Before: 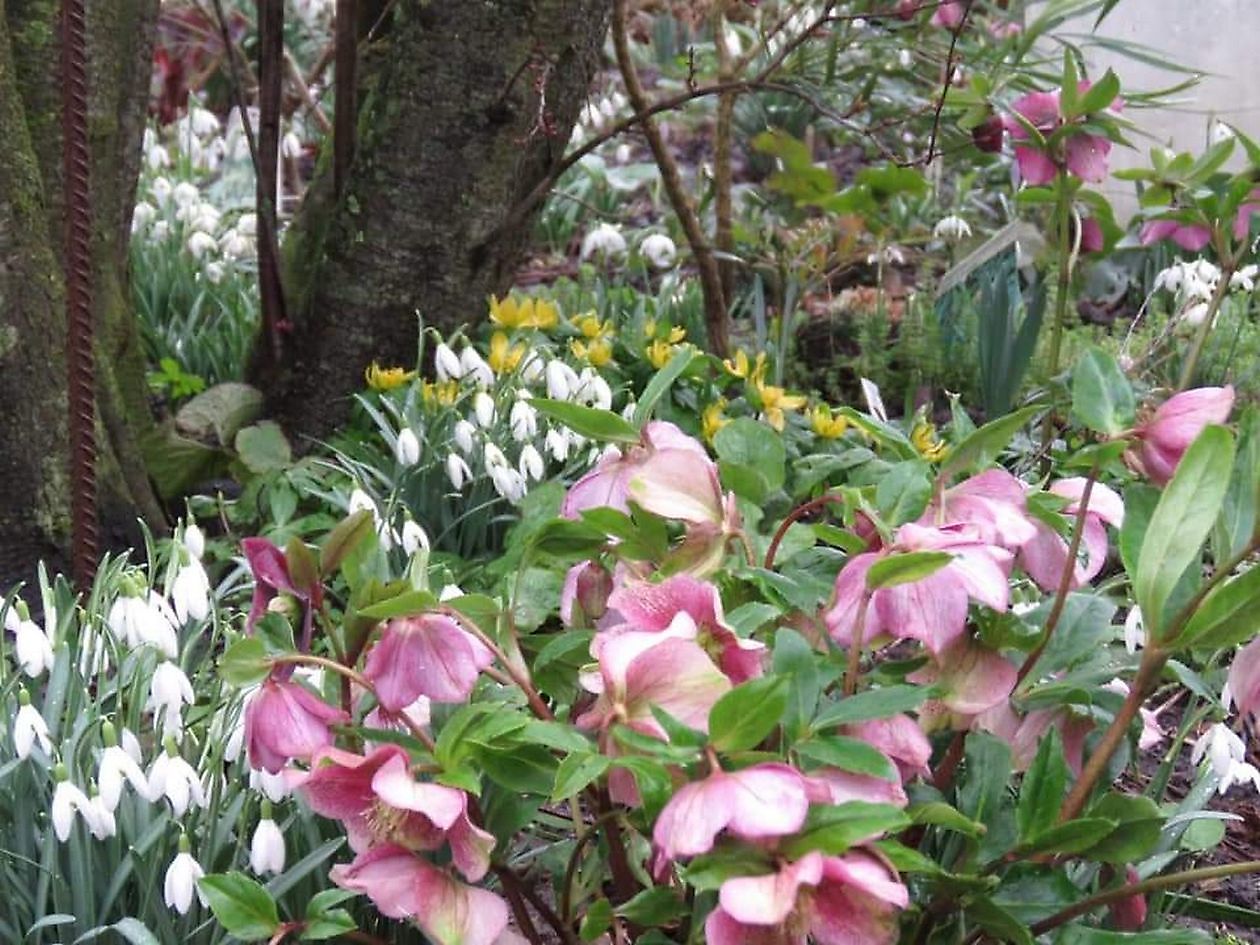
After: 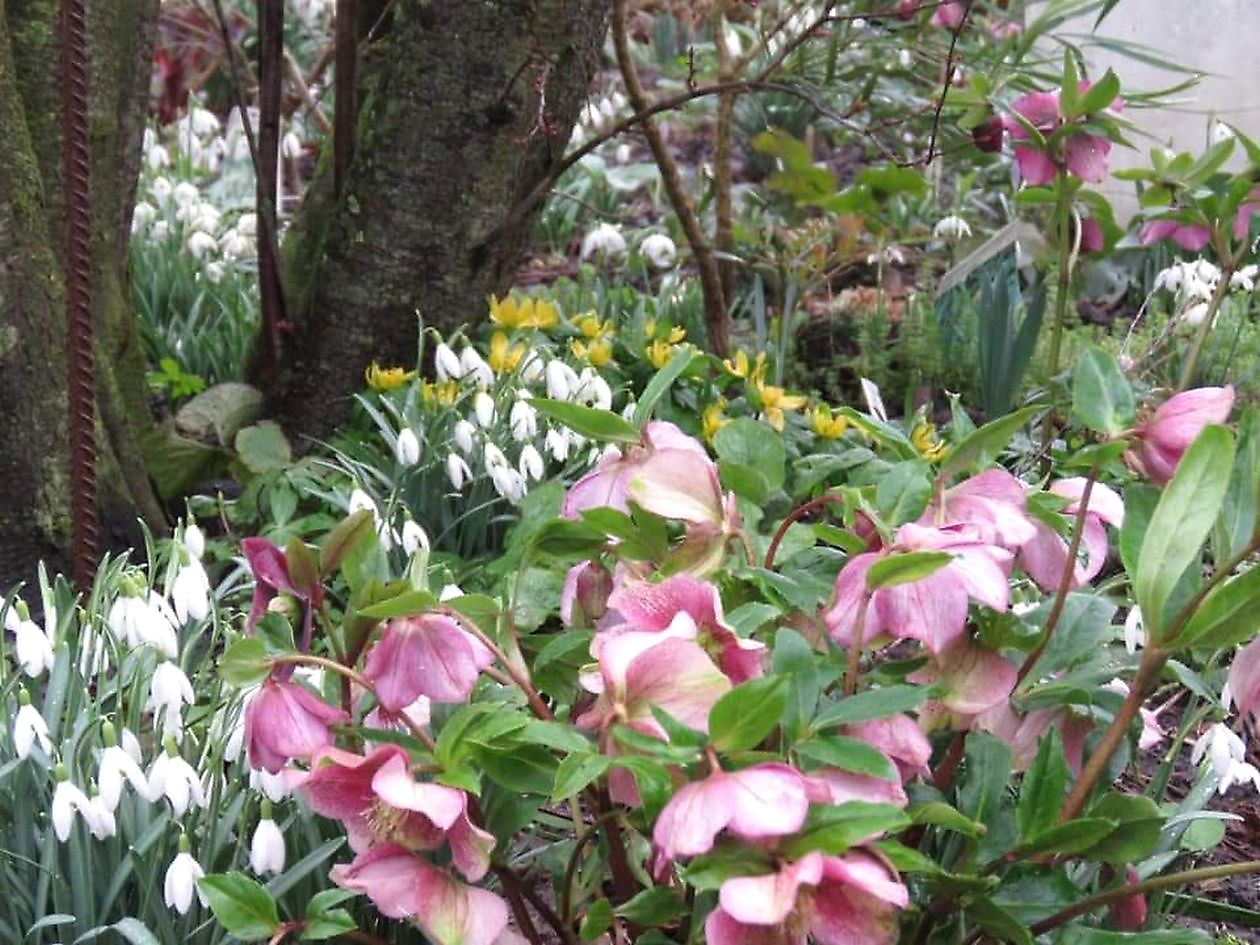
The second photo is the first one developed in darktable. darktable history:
levels: levels [0, 0.492, 0.984]
tone equalizer: on, module defaults
